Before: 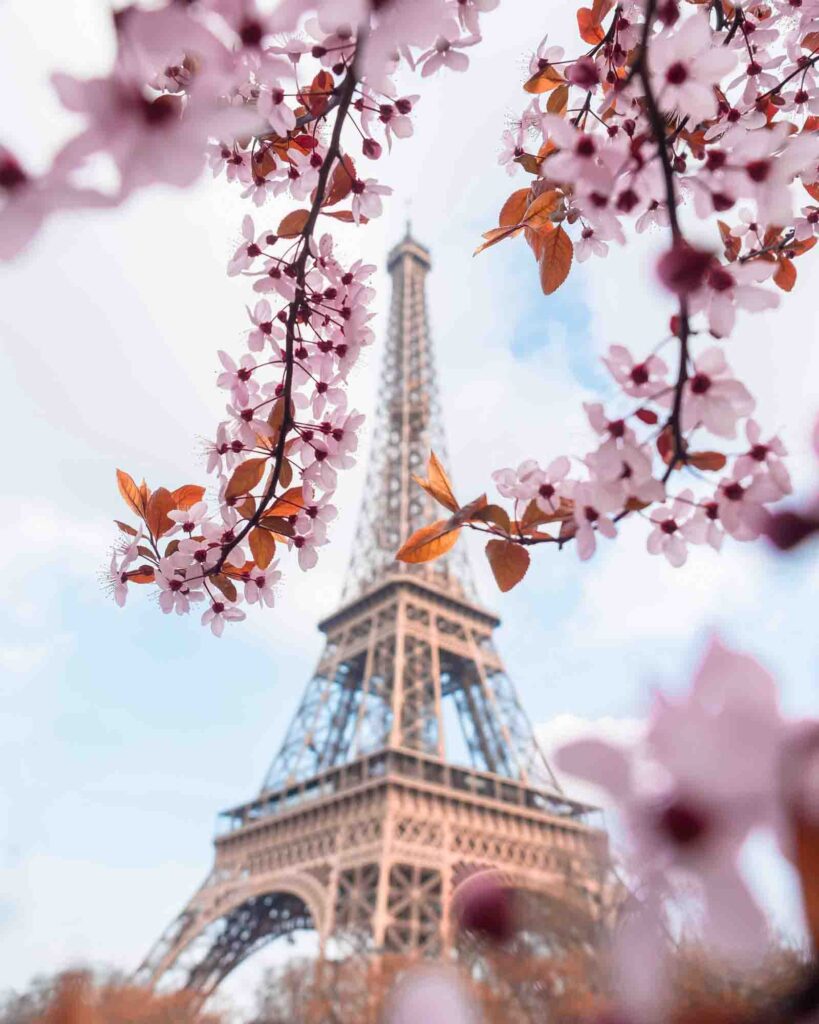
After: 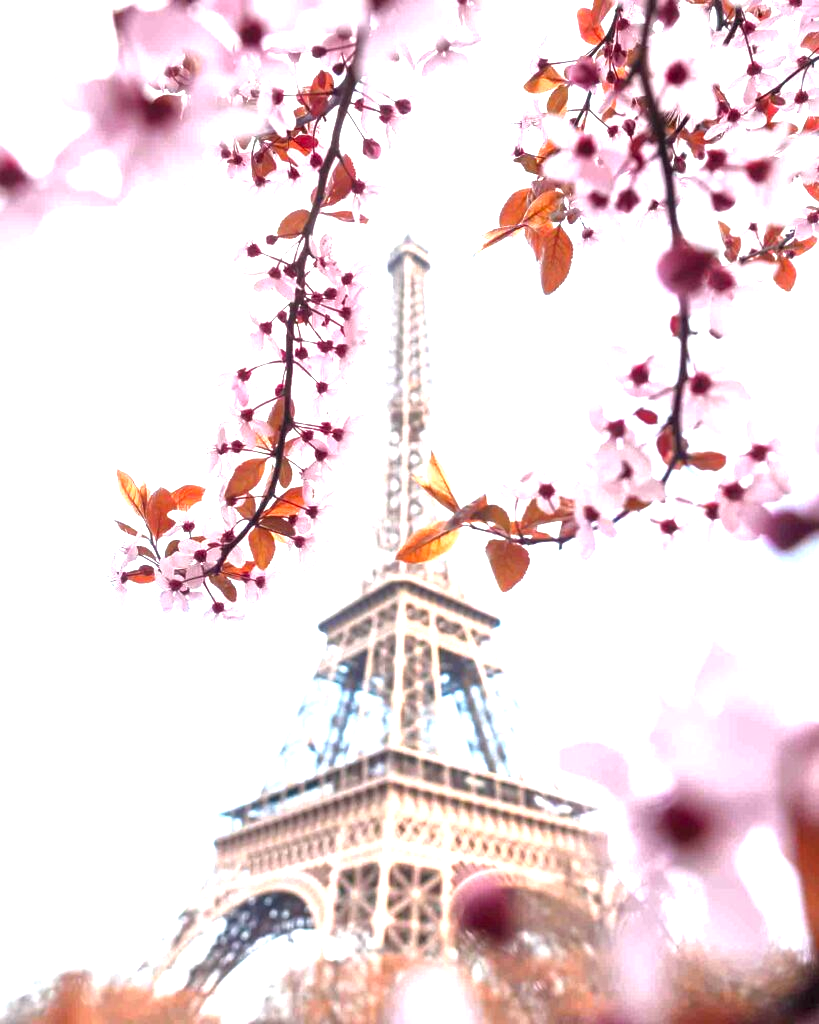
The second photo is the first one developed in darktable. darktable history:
exposure: black level correction 0, exposure 1.2 EV, compensate exposure bias true, compensate highlight preservation false
local contrast: mode bilateral grid, contrast 25, coarseness 60, detail 150%, midtone range 0.2
tone equalizer: on, module defaults
